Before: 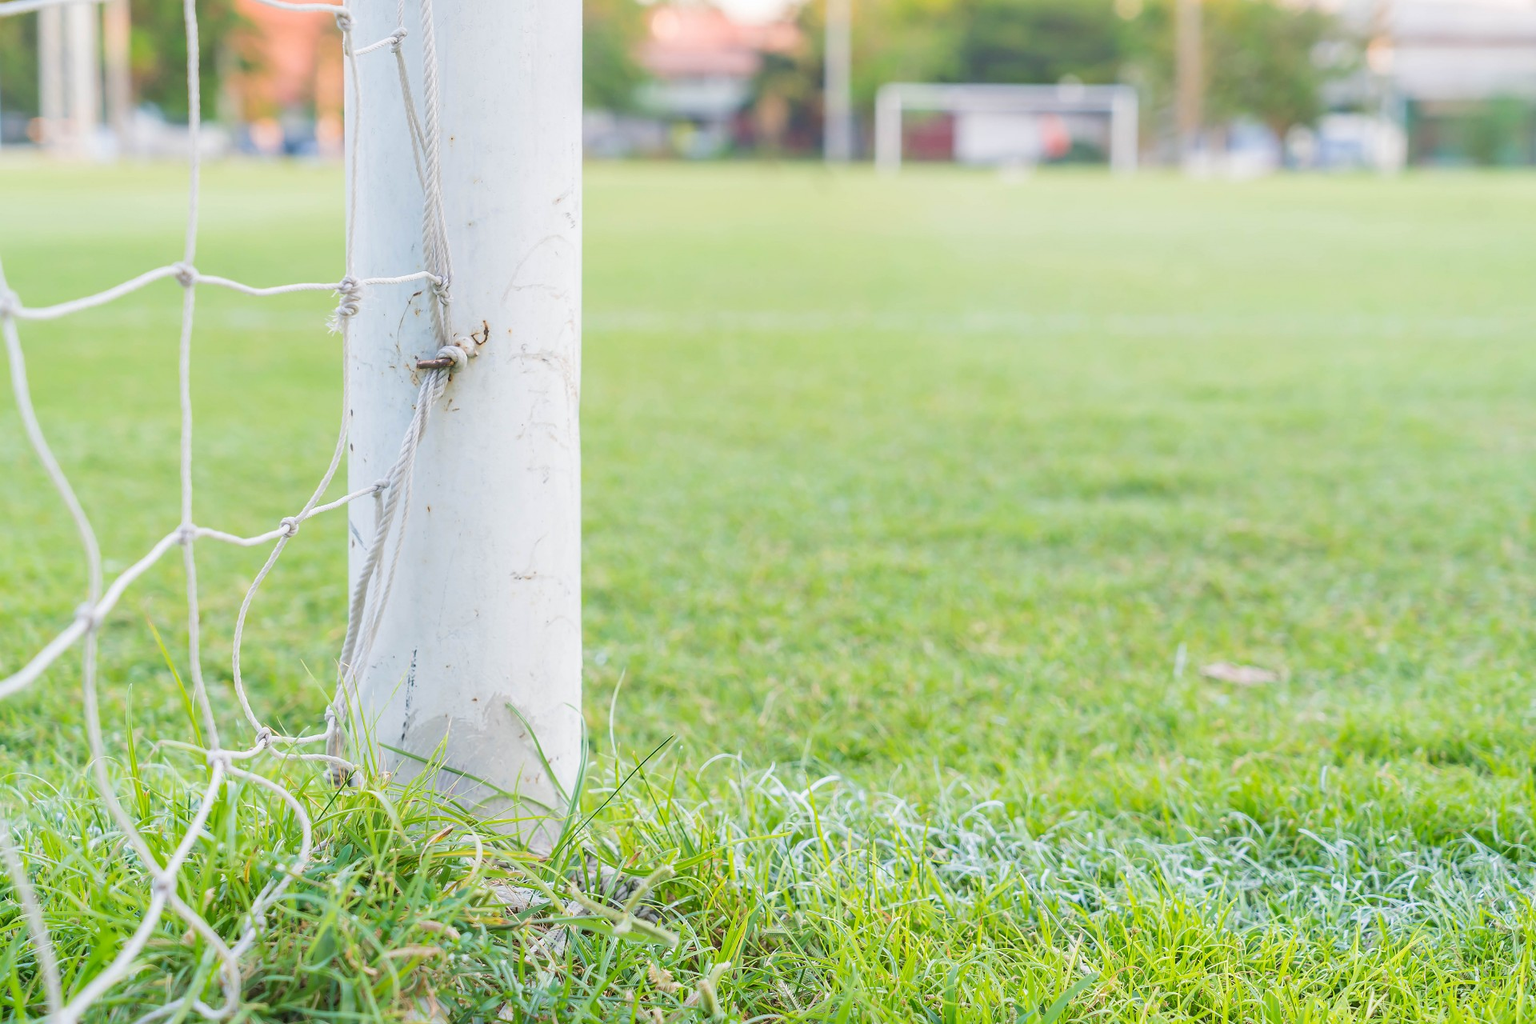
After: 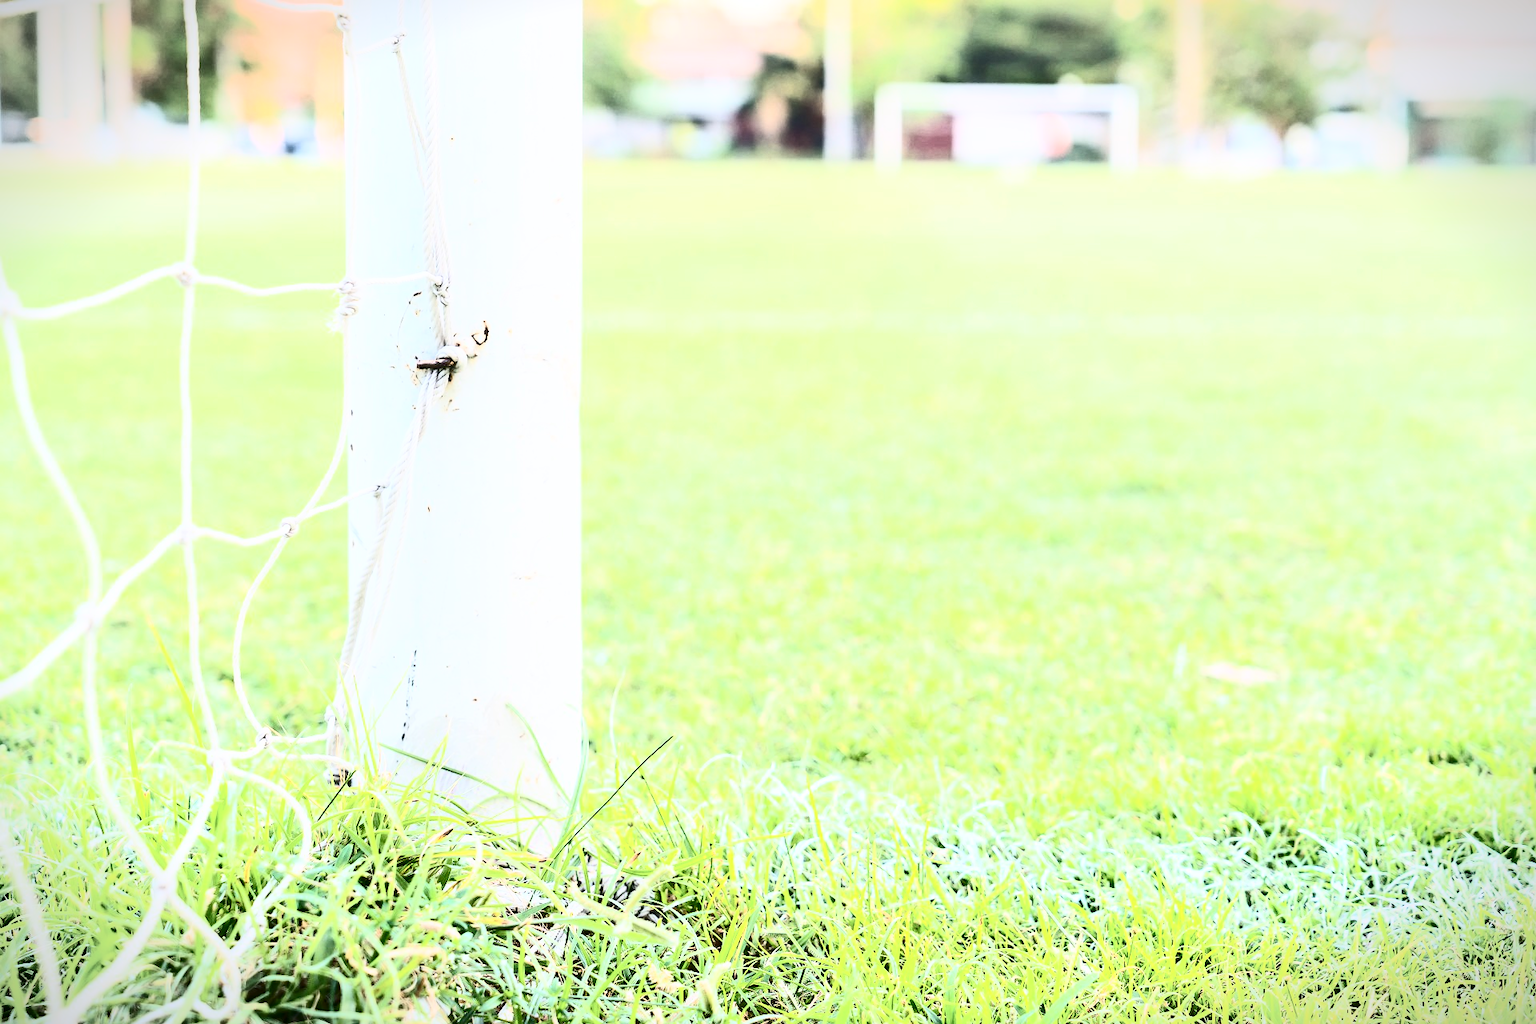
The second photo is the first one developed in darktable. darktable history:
contrast brightness saturation: contrast 0.947, brightness 0.196
vignetting: fall-off start 99.96%, width/height ratio 1.324
